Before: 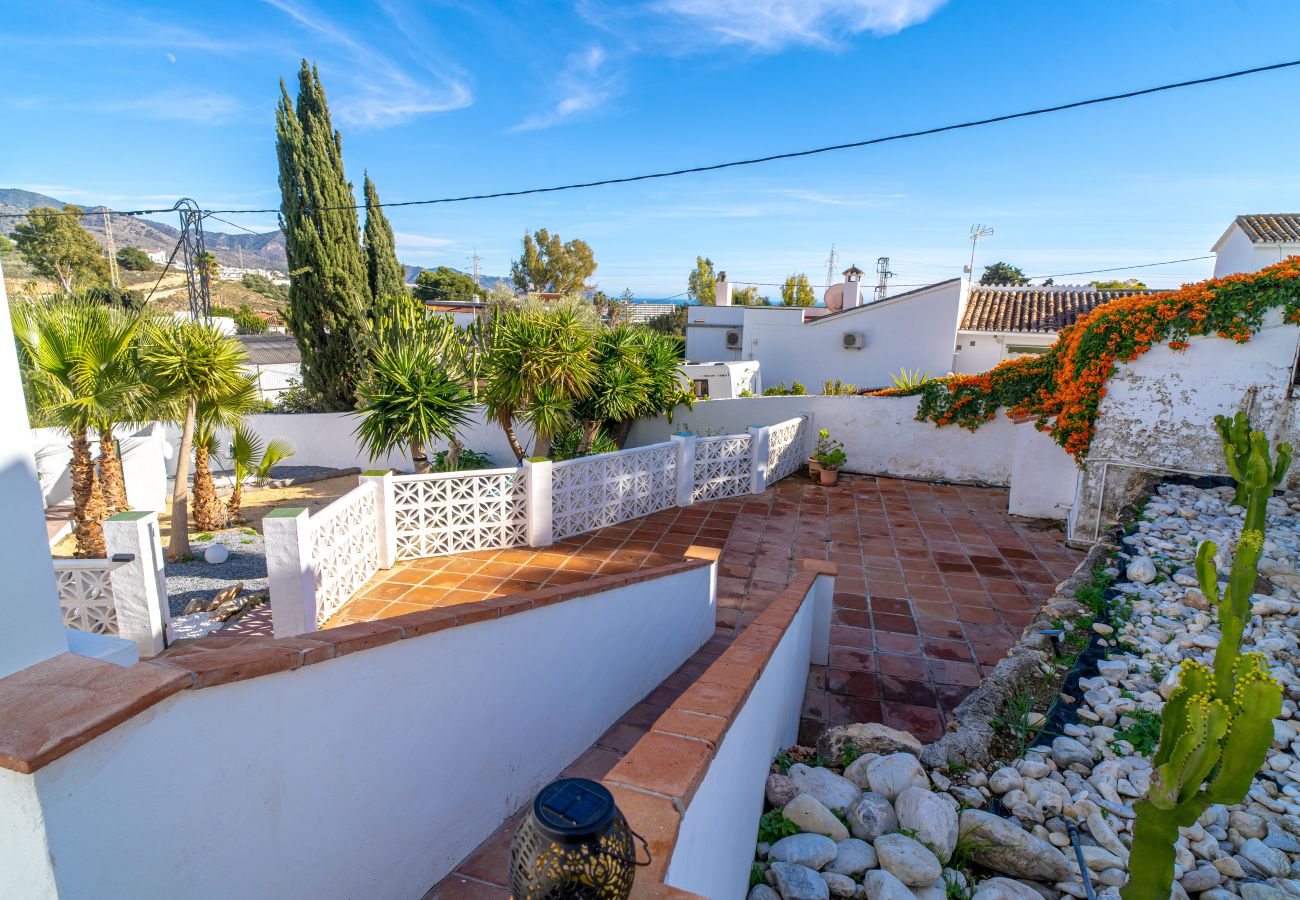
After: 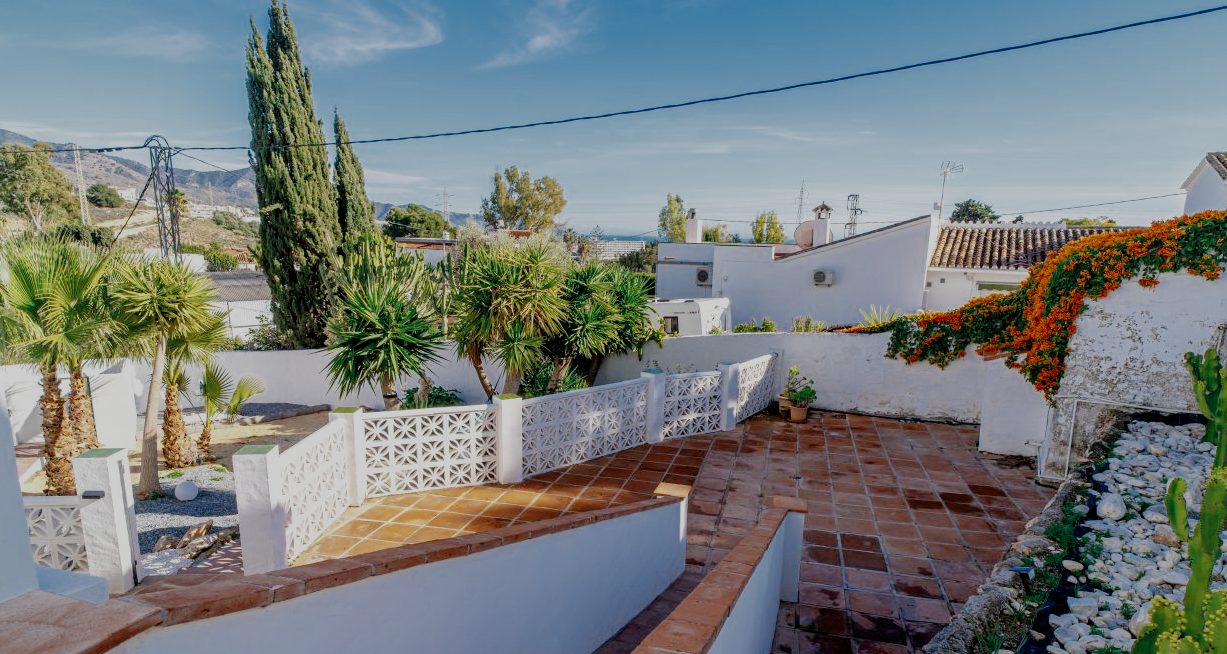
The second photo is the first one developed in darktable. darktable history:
color zones: curves: ch0 [(0, 0.5) (0.125, 0.4) (0.25, 0.5) (0.375, 0.4) (0.5, 0.4) (0.625, 0.35) (0.75, 0.35) (0.875, 0.5)]; ch1 [(0, 0.35) (0.125, 0.45) (0.25, 0.35) (0.375, 0.35) (0.5, 0.35) (0.625, 0.35) (0.75, 0.45) (0.875, 0.35)]; ch2 [(0, 0.6) (0.125, 0.5) (0.25, 0.5) (0.375, 0.6) (0.5, 0.6) (0.625, 0.5) (0.75, 0.5) (0.875, 0.5)]
filmic rgb: middle gray luminance 29.87%, black relative exposure -8.92 EV, white relative exposure 6.99 EV, threshold 2.95 EV, target black luminance 0%, hardness 2.95, latitude 2.06%, contrast 0.962, highlights saturation mix 5.63%, shadows ↔ highlights balance 12.89%, preserve chrominance no, color science v4 (2020), iterations of high-quality reconstruction 0, contrast in shadows soft, contrast in highlights soft, enable highlight reconstruction true
crop: left 2.357%, top 7.103%, right 3.222%, bottom 20.223%
